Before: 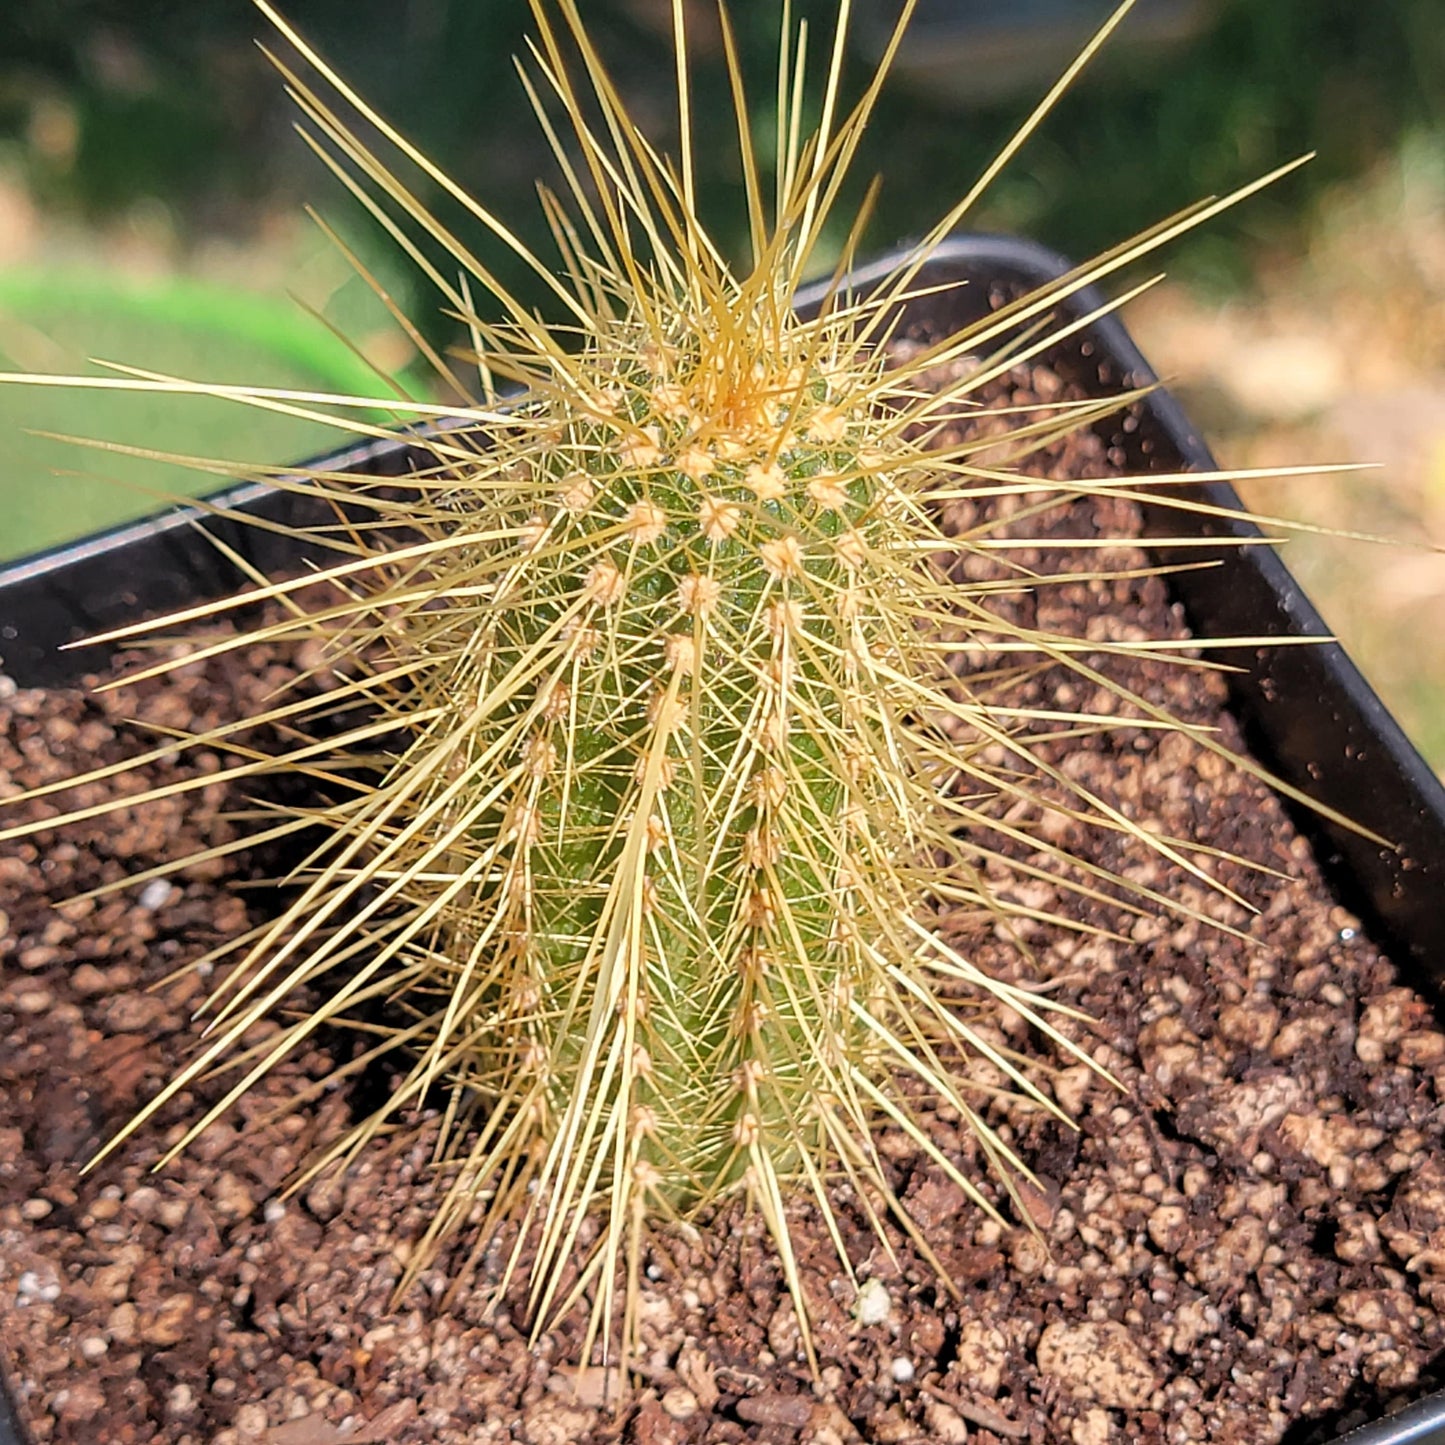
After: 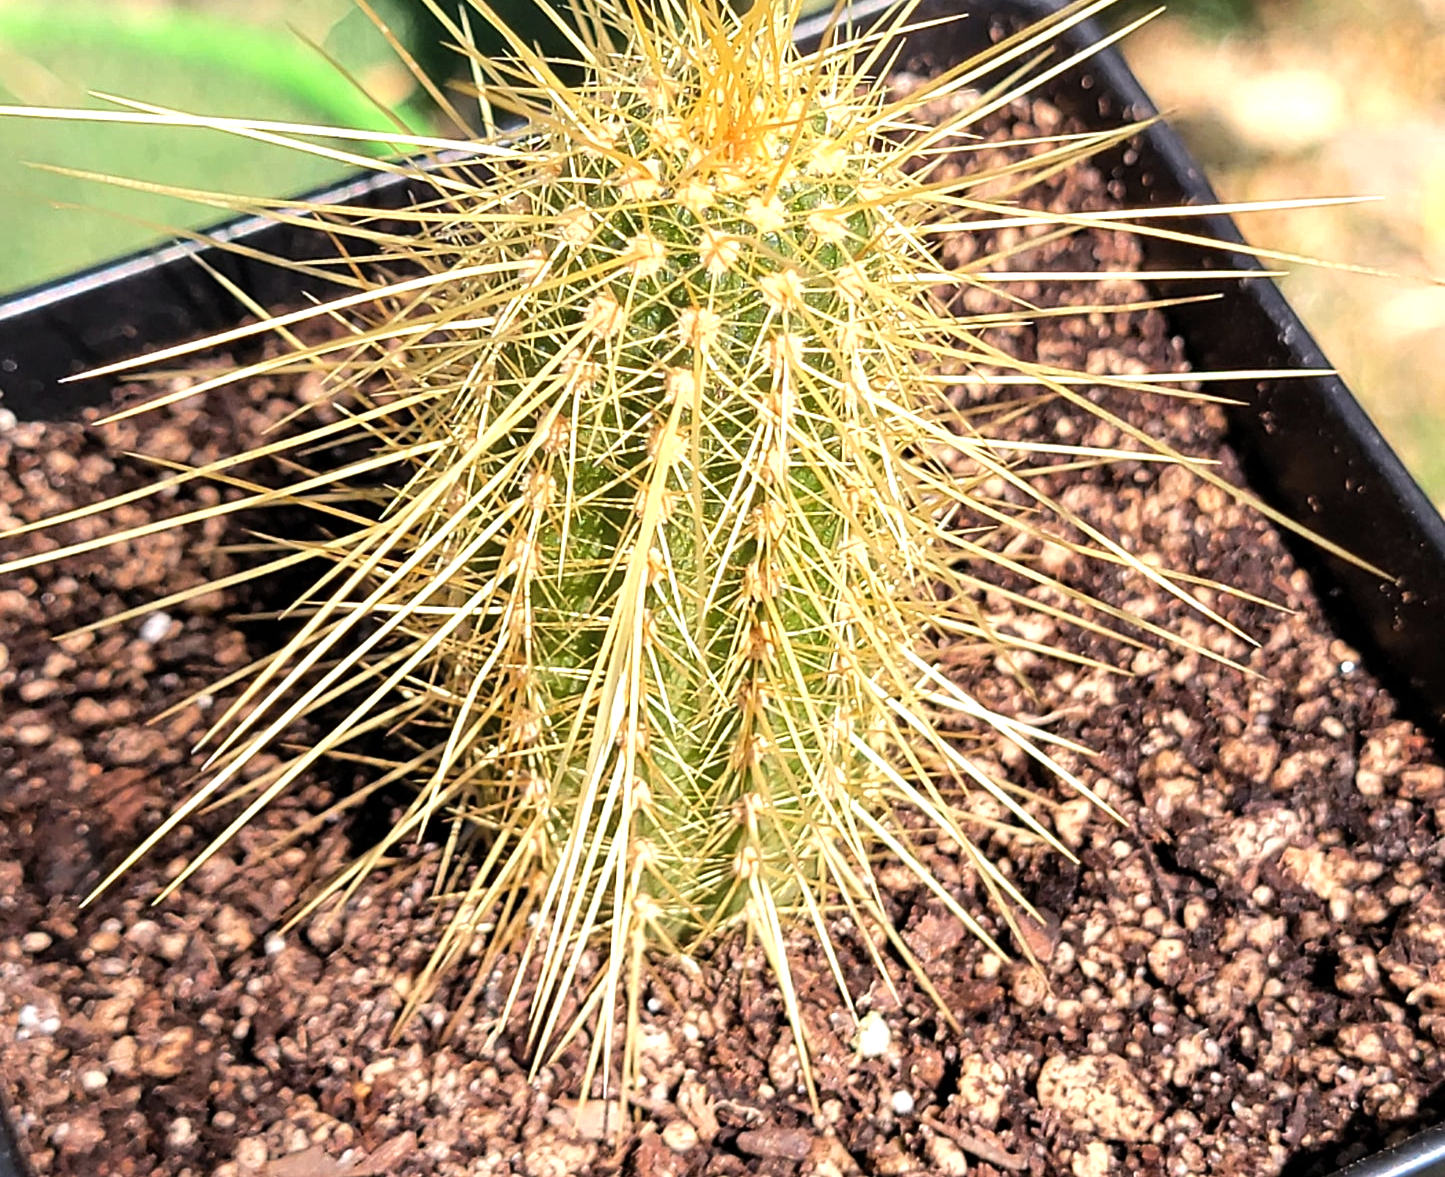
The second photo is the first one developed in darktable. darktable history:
crop and rotate: top 18.507%
tone equalizer: -8 EV -0.75 EV, -7 EV -0.7 EV, -6 EV -0.6 EV, -5 EV -0.4 EV, -3 EV 0.4 EV, -2 EV 0.6 EV, -1 EV 0.7 EV, +0 EV 0.75 EV, edges refinement/feathering 500, mask exposure compensation -1.57 EV, preserve details no
exposure: compensate highlight preservation false
